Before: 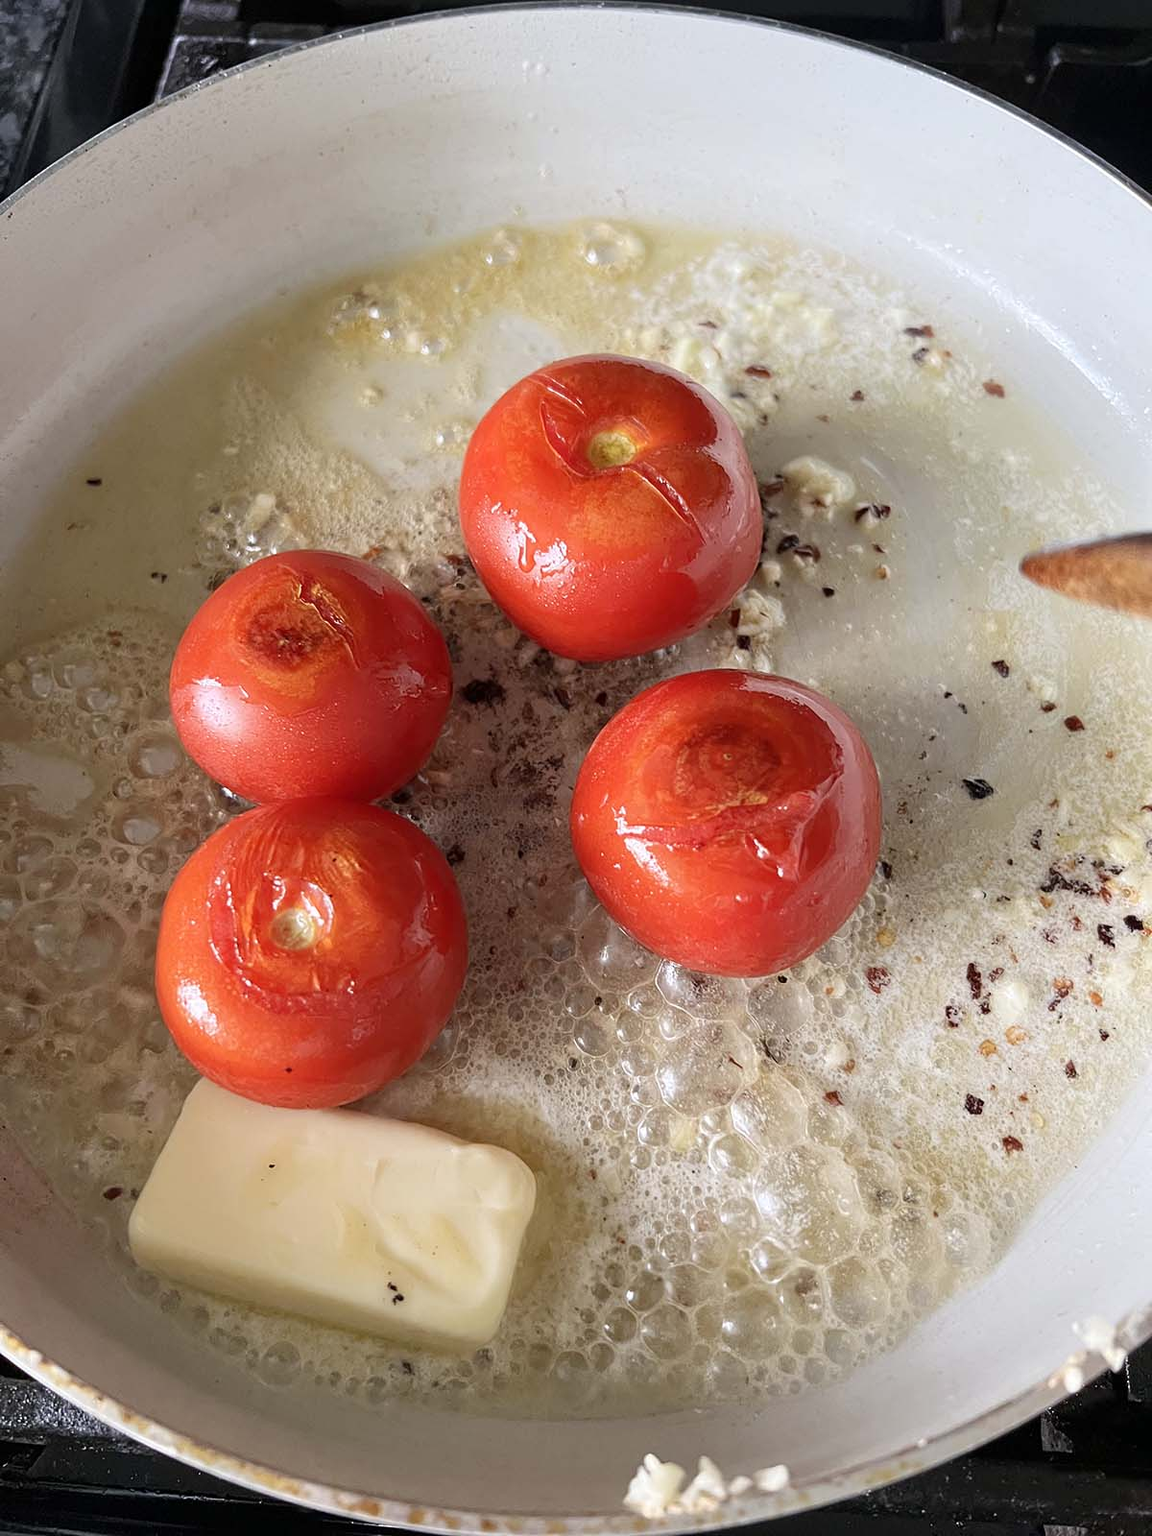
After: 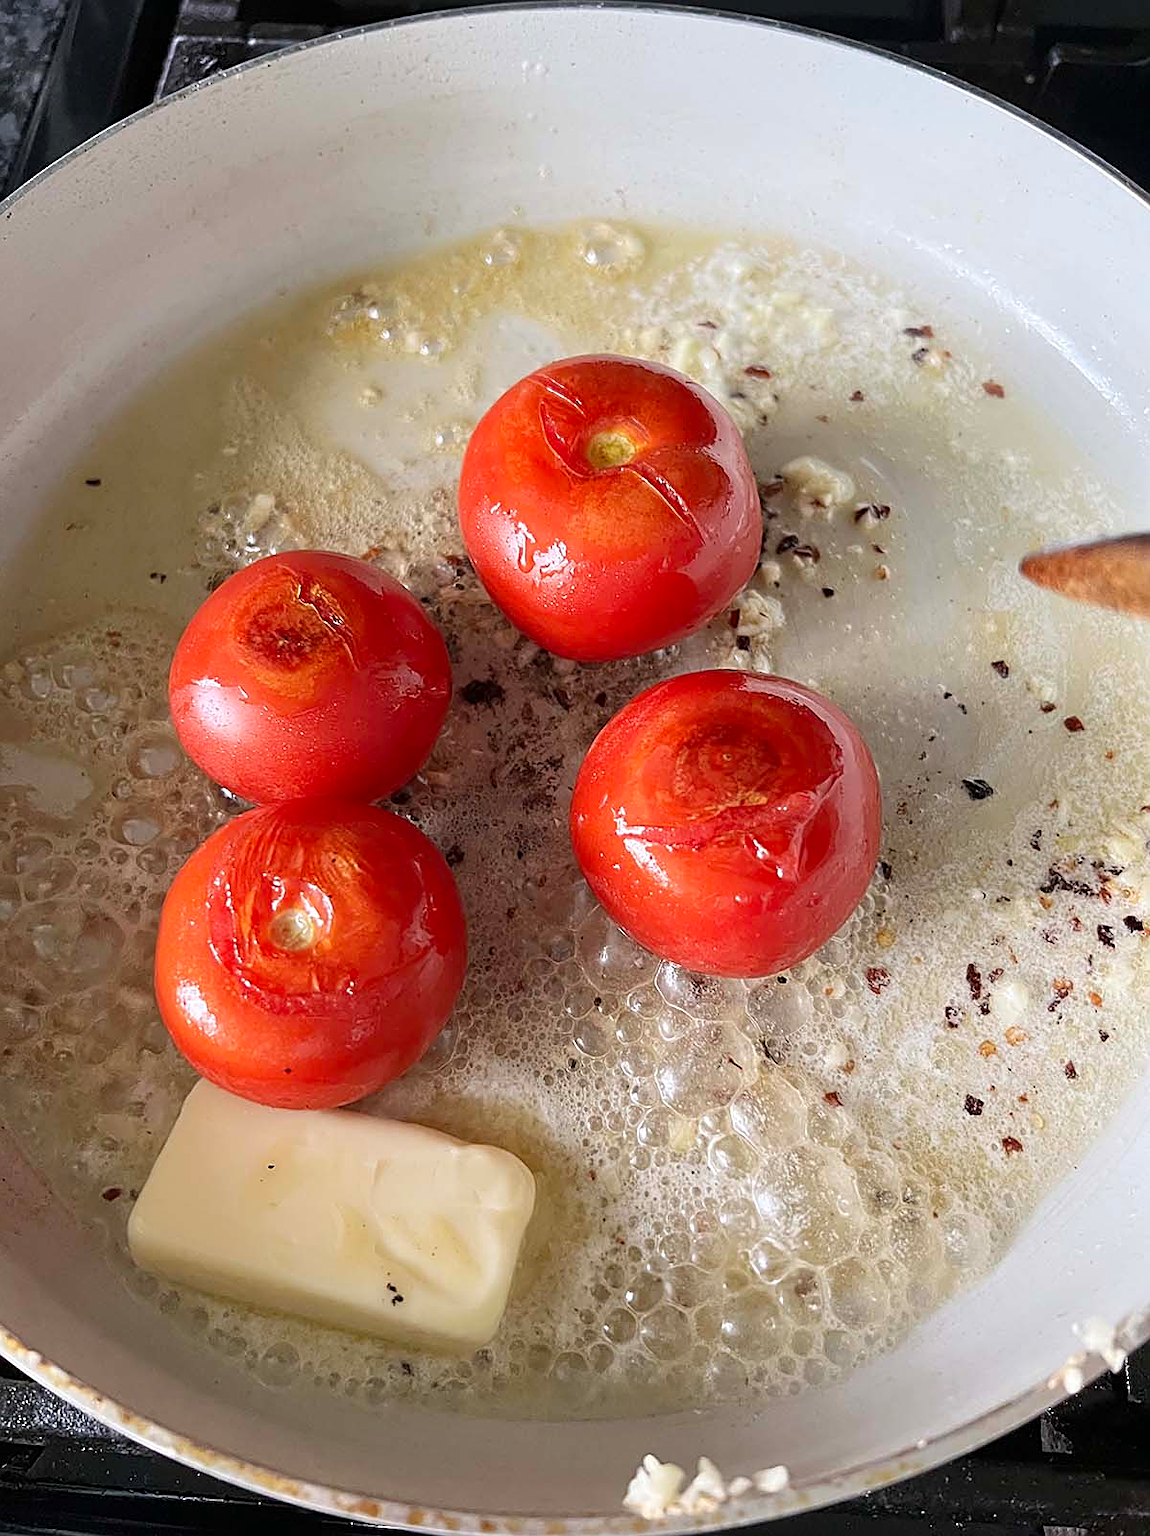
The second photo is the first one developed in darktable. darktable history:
crop: left 0.149%
sharpen: on, module defaults
